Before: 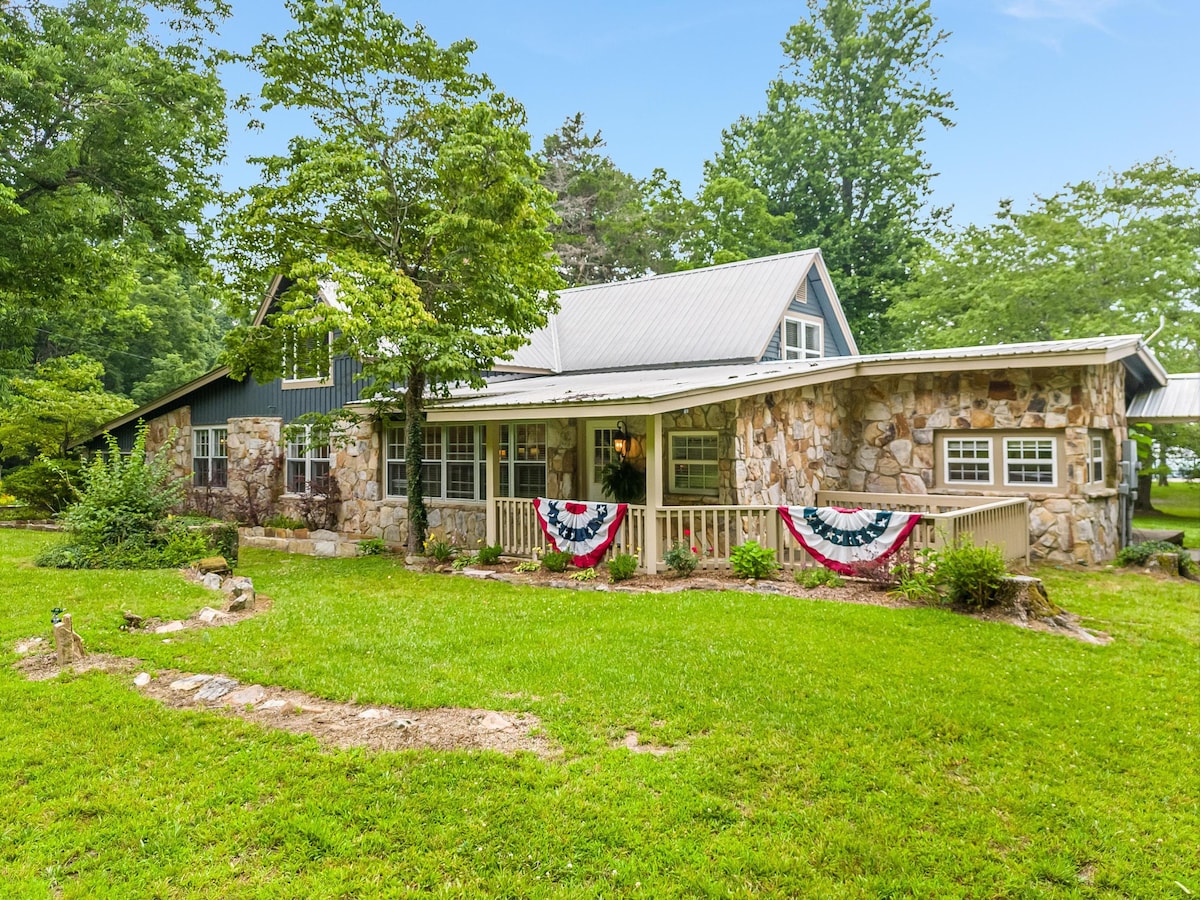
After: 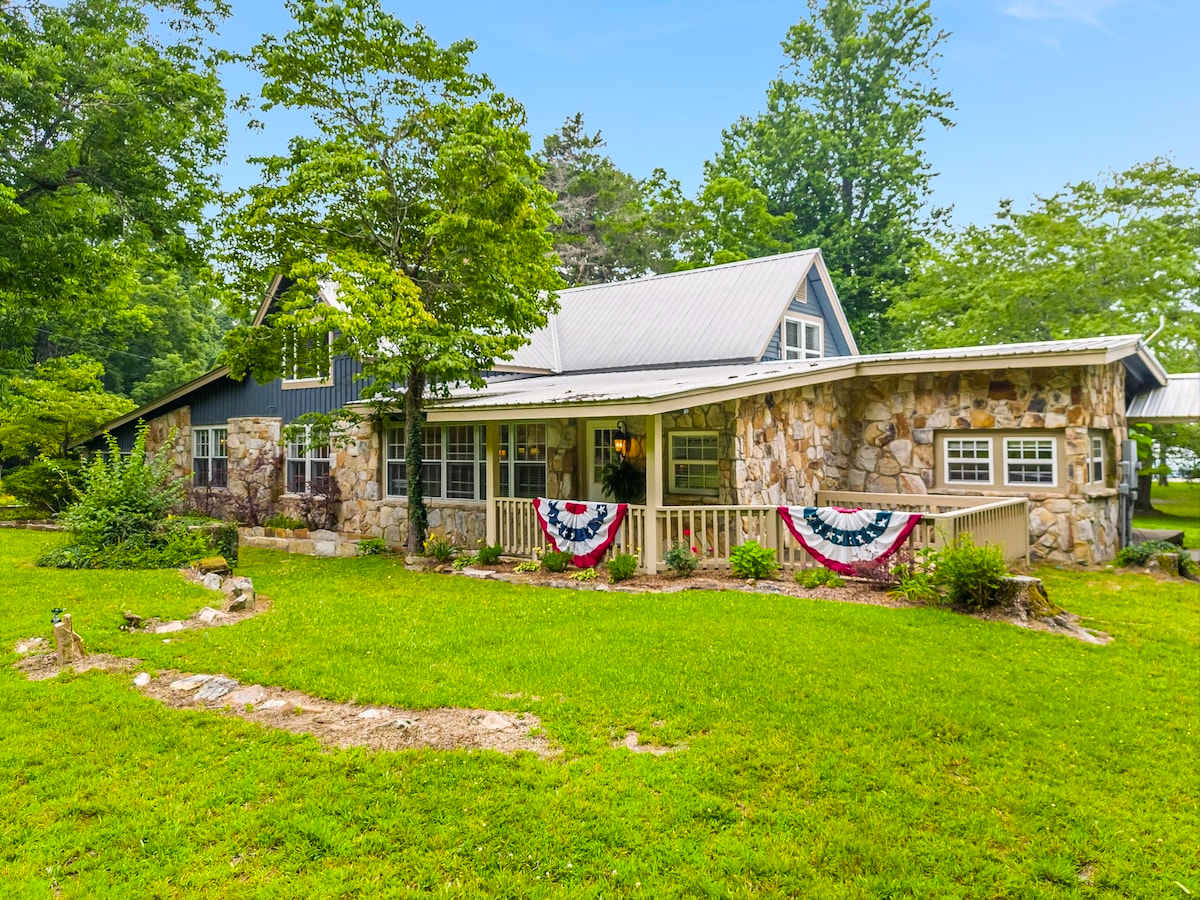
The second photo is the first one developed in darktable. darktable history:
color balance rgb: shadows lift › luminance -21.981%, shadows lift › chroma 6.611%, shadows lift › hue 271.96°, highlights gain › chroma 0.215%, highlights gain › hue 332.89°, perceptual saturation grading › global saturation 25.107%
